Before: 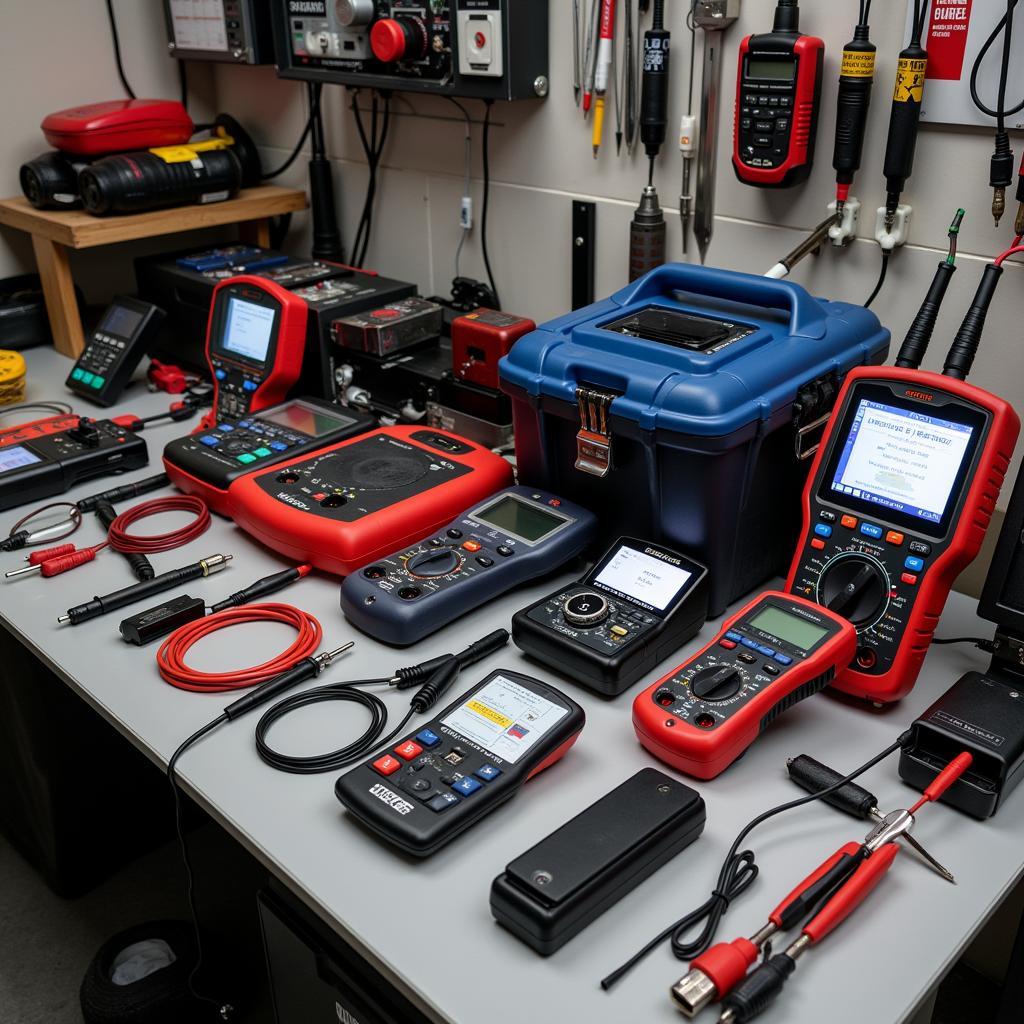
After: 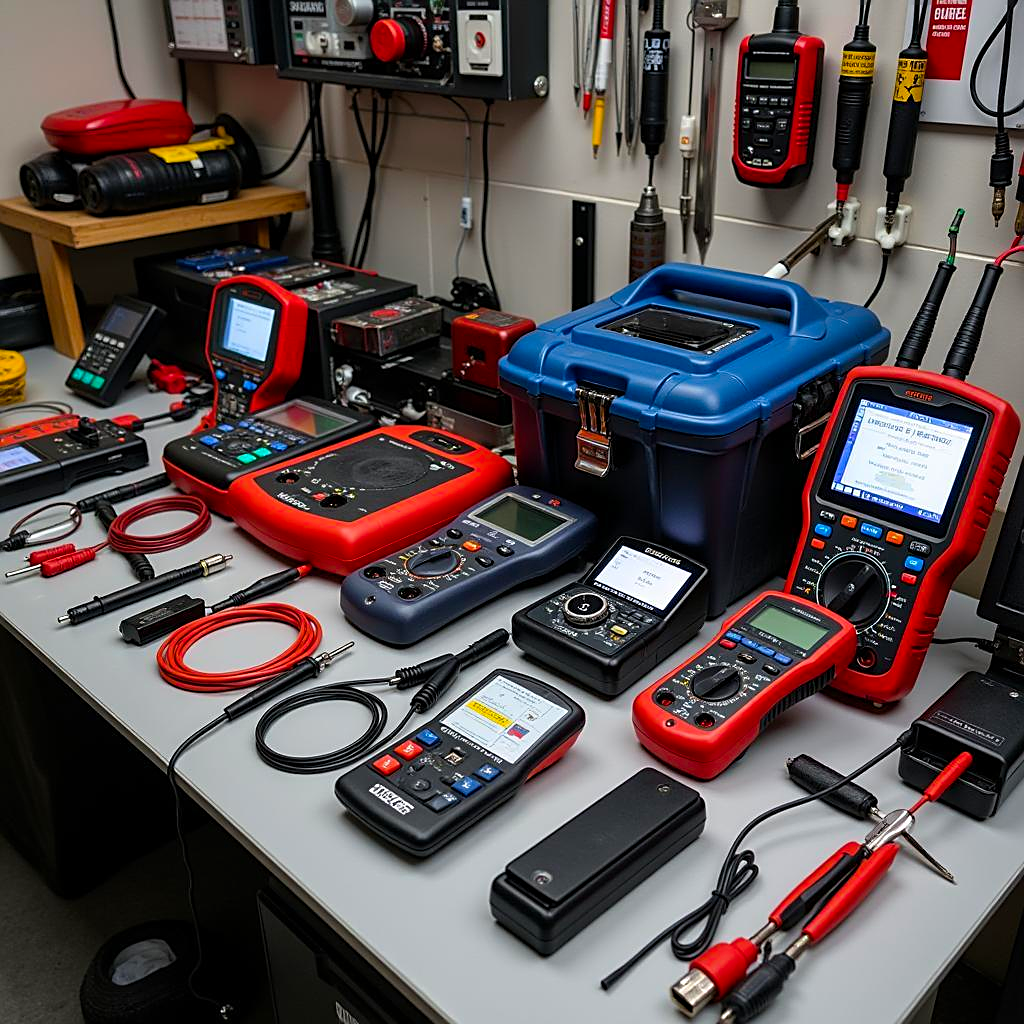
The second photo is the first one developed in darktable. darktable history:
color balance rgb: perceptual saturation grading › global saturation 20%, global vibrance 20%
sharpen: on, module defaults
